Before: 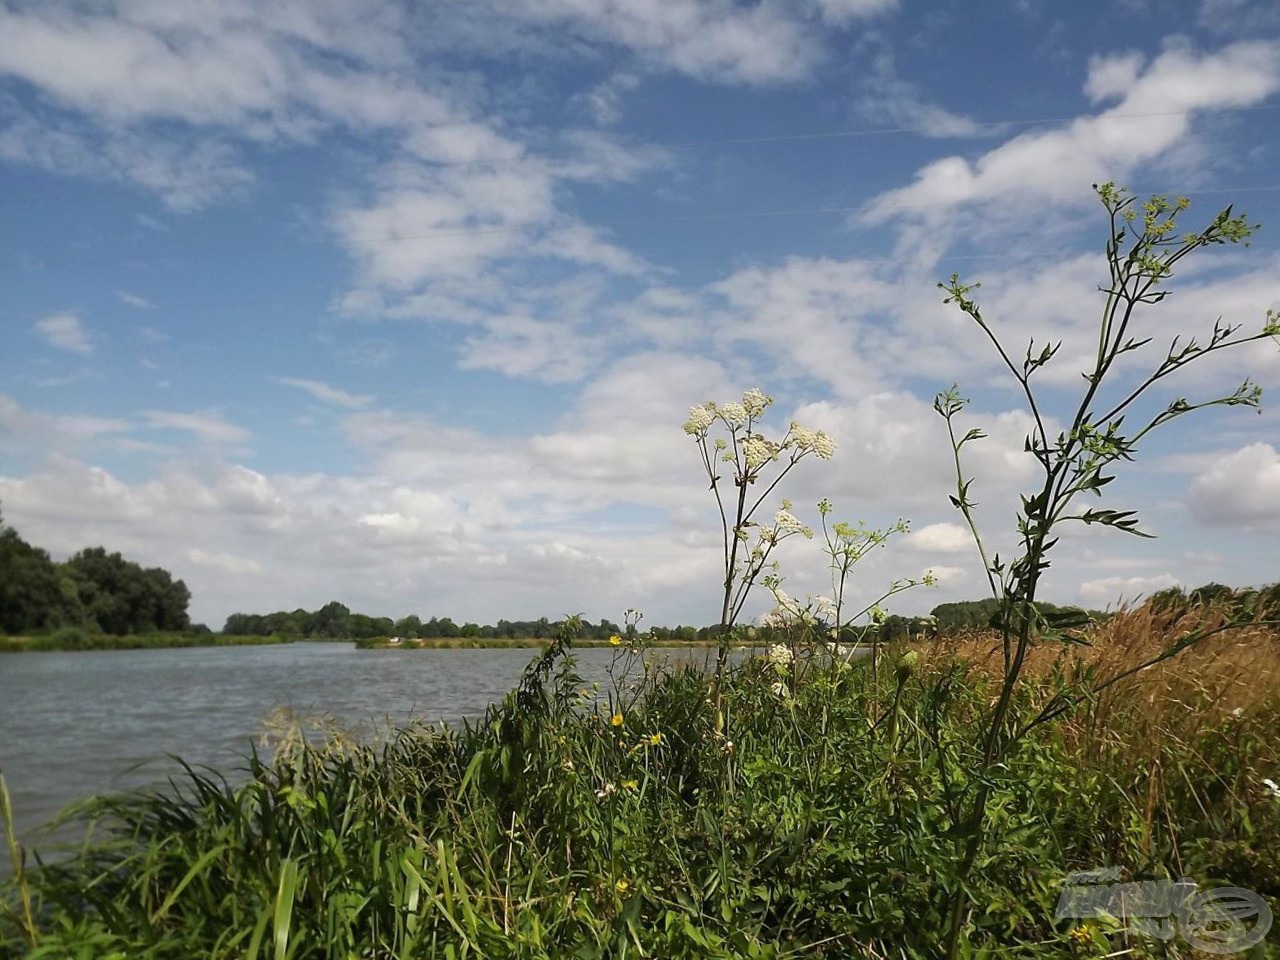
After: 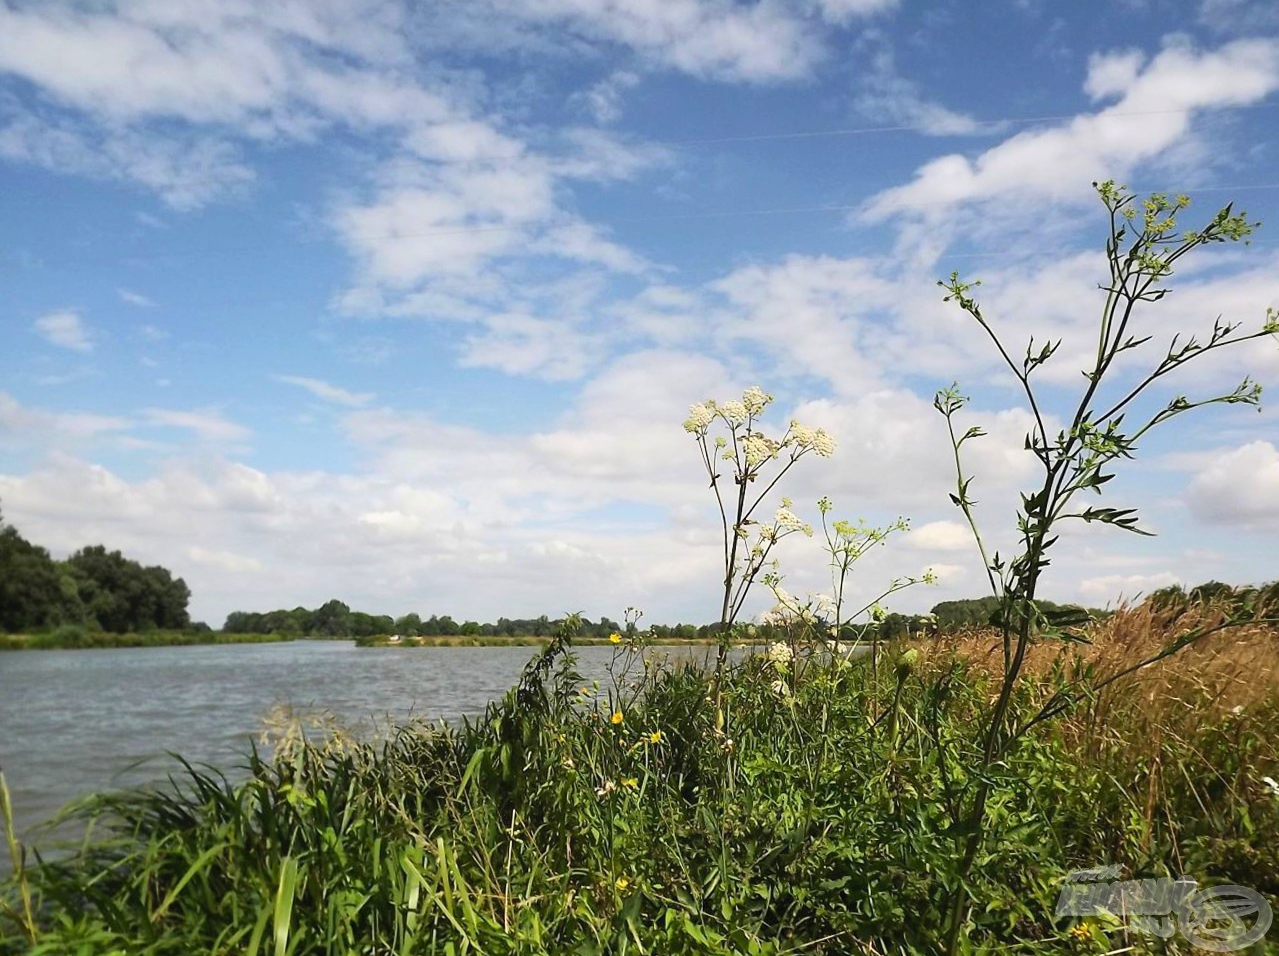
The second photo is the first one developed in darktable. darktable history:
crop: top 0.235%, bottom 0.142%
color zones: curves: ch1 [(0, 0.469) (0.001, 0.469) (0.12, 0.446) (0.248, 0.469) (0.5, 0.5) (0.748, 0.5) (0.999, 0.469) (1, 0.469)]
contrast brightness saturation: contrast 0.198, brightness 0.158, saturation 0.225
